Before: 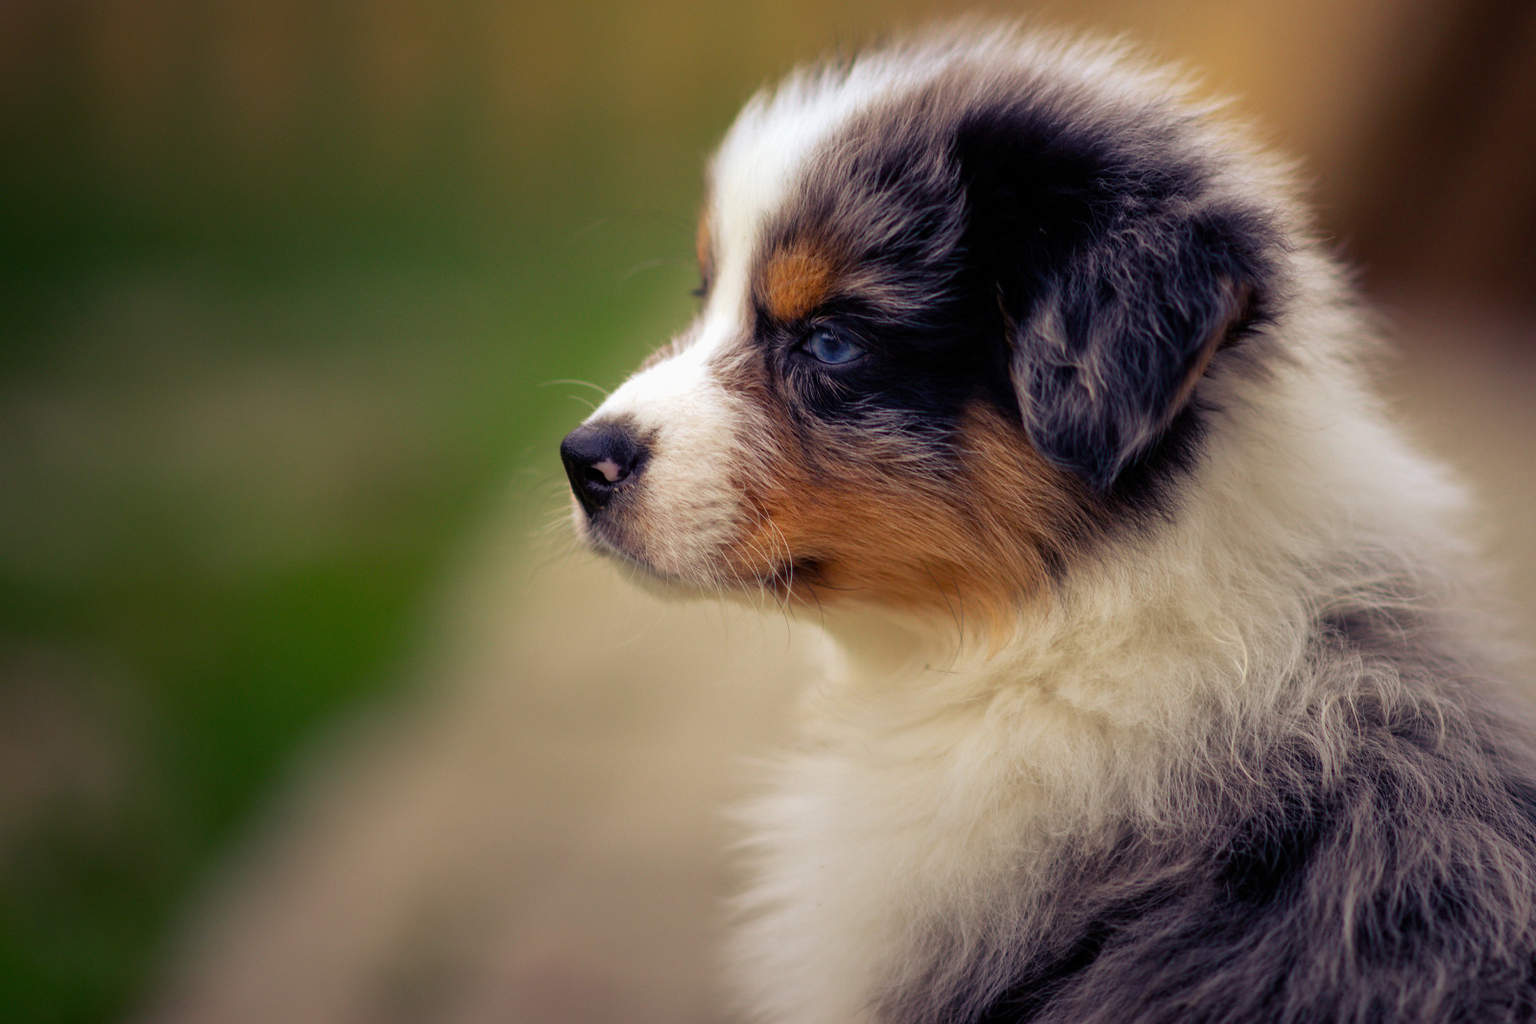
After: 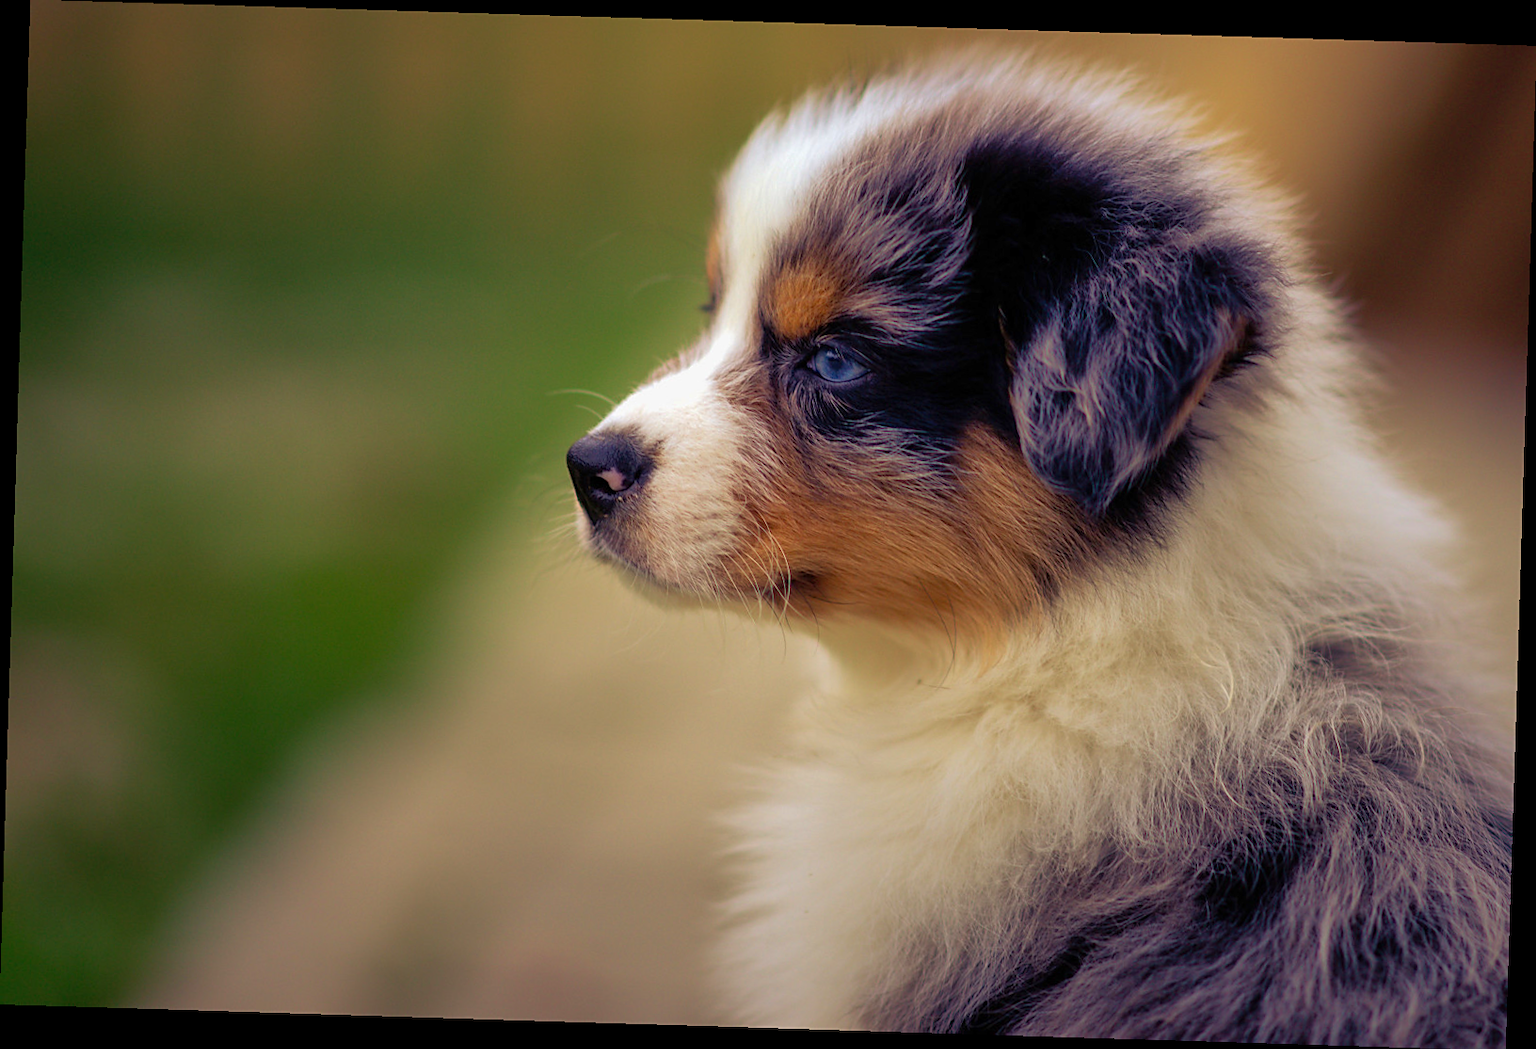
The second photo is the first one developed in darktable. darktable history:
sharpen: radius 1.879, amount 0.4, threshold 1.599
shadows and highlights: on, module defaults
velvia: on, module defaults
crop and rotate: angle -1.77°
